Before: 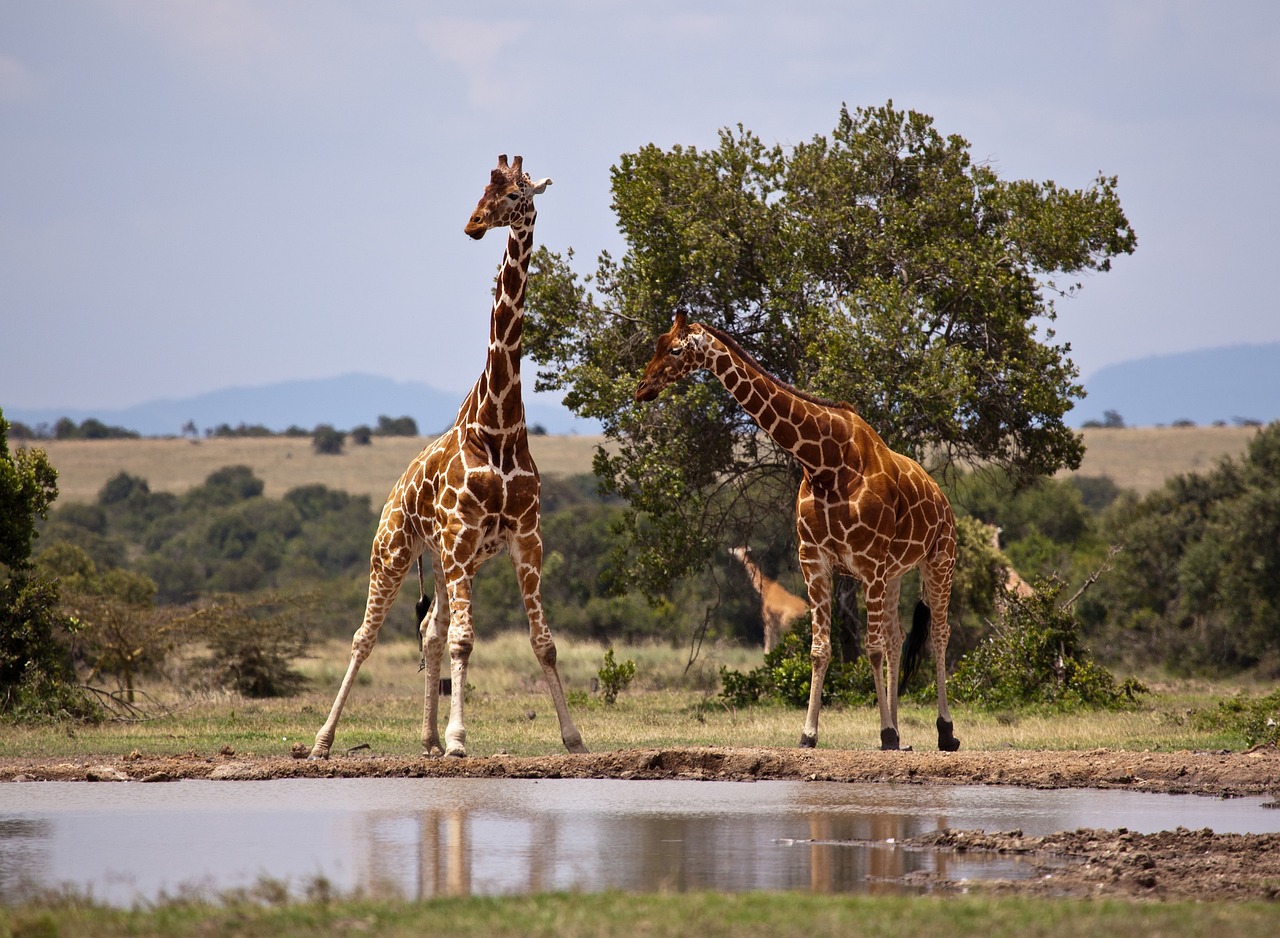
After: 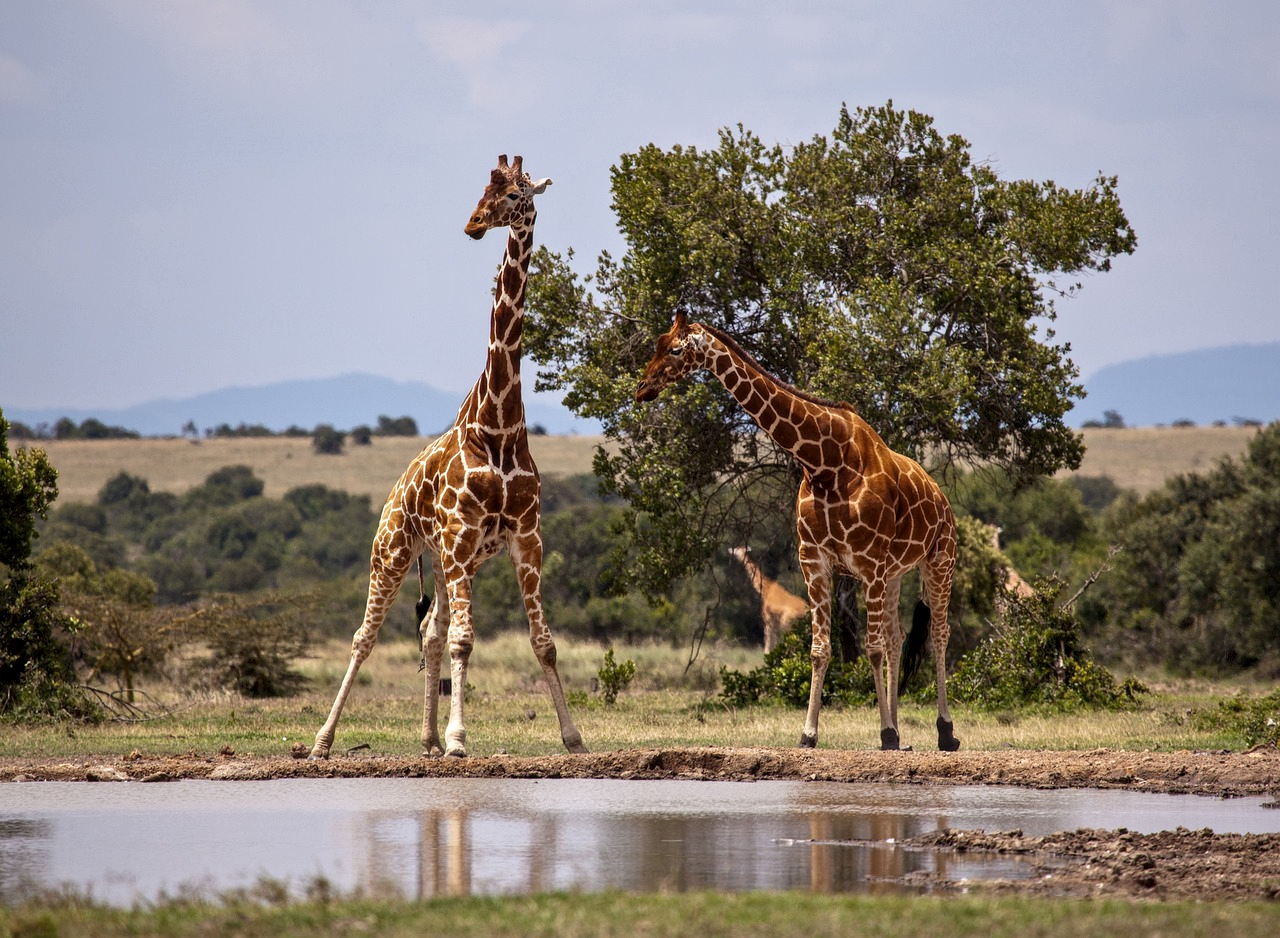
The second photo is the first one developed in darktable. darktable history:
local contrast: on, module defaults
color zones: curves: ch2 [(0, 0.5) (0.143, 0.5) (0.286, 0.489) (0.415, 0.421) (0.571, 0.5) (0.714, 0.5) (0.857, 0.5) (1, 0.5)]
